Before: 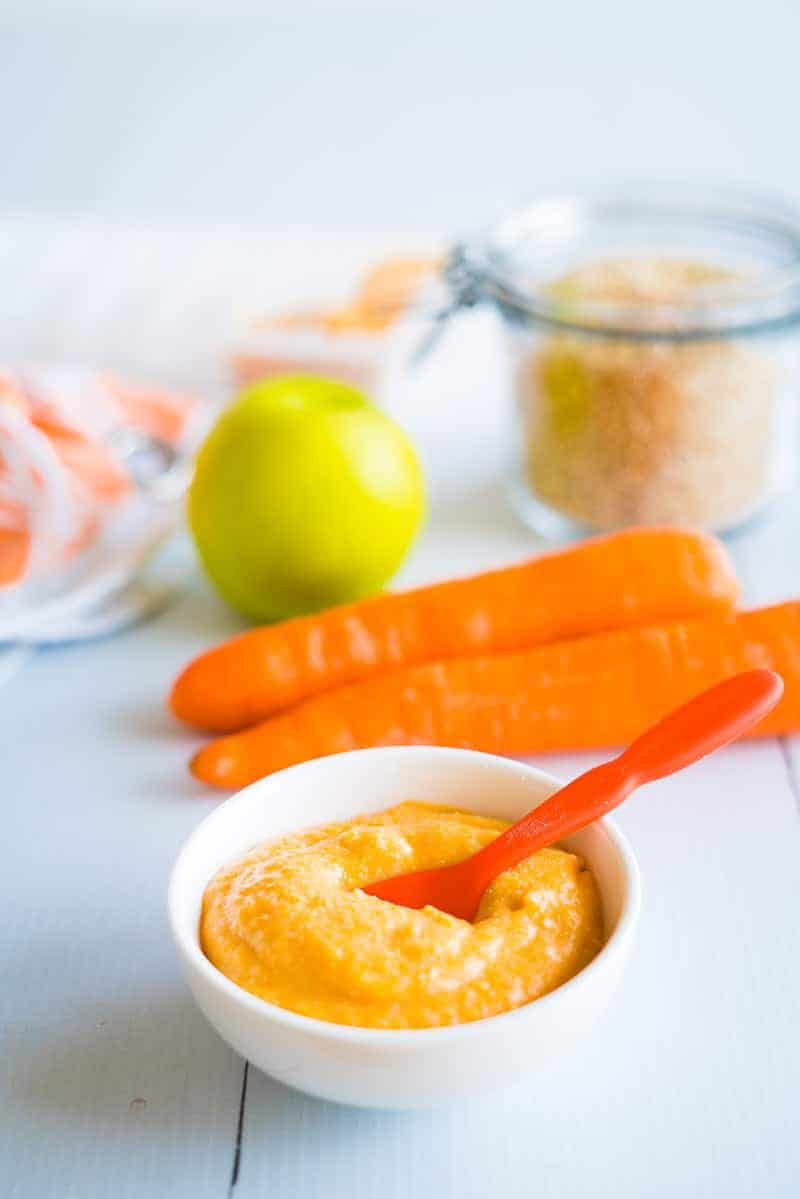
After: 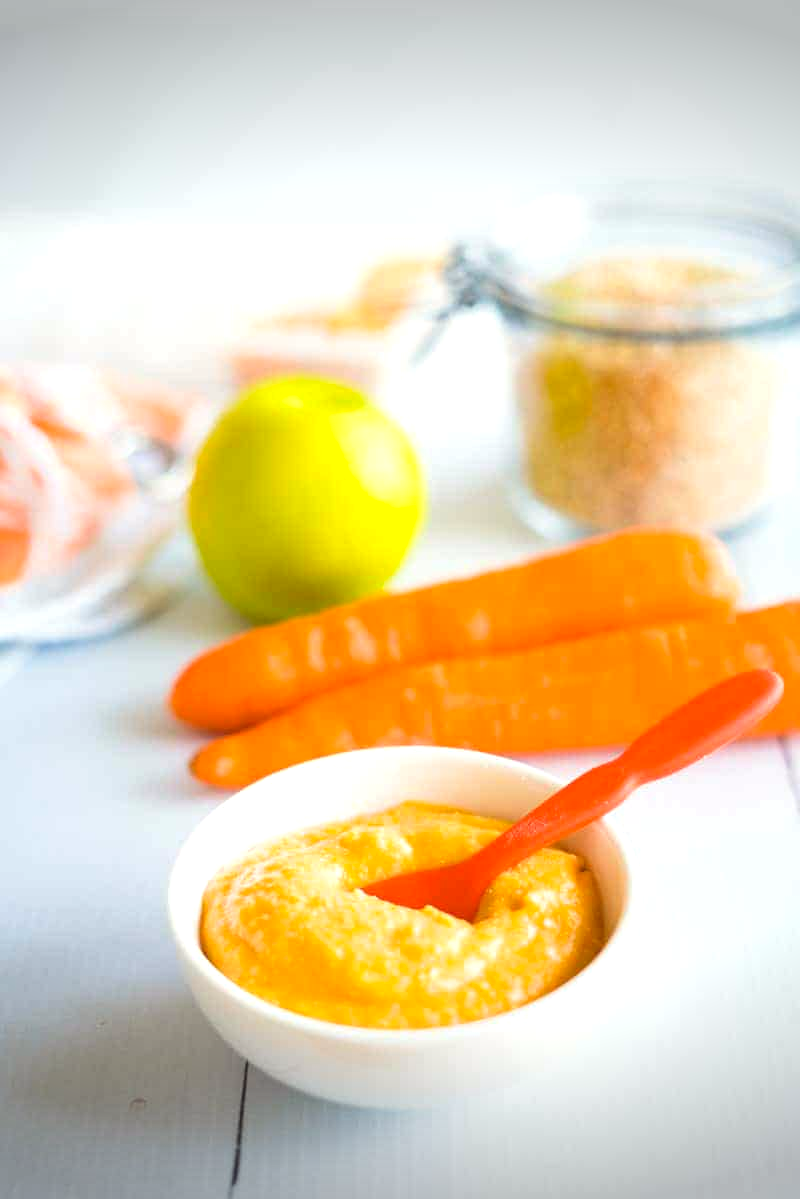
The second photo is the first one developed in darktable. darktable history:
vignetting: fall-off start 99.23%, center (-0.013, 0), width/height ratio 1.302
color correction: highlights a* -1.06, highlights b* 4.58, shadows a* 3.55
exposure: exposure 0.299 EV, compensate exposure bias true, compensate highlight preservation false
